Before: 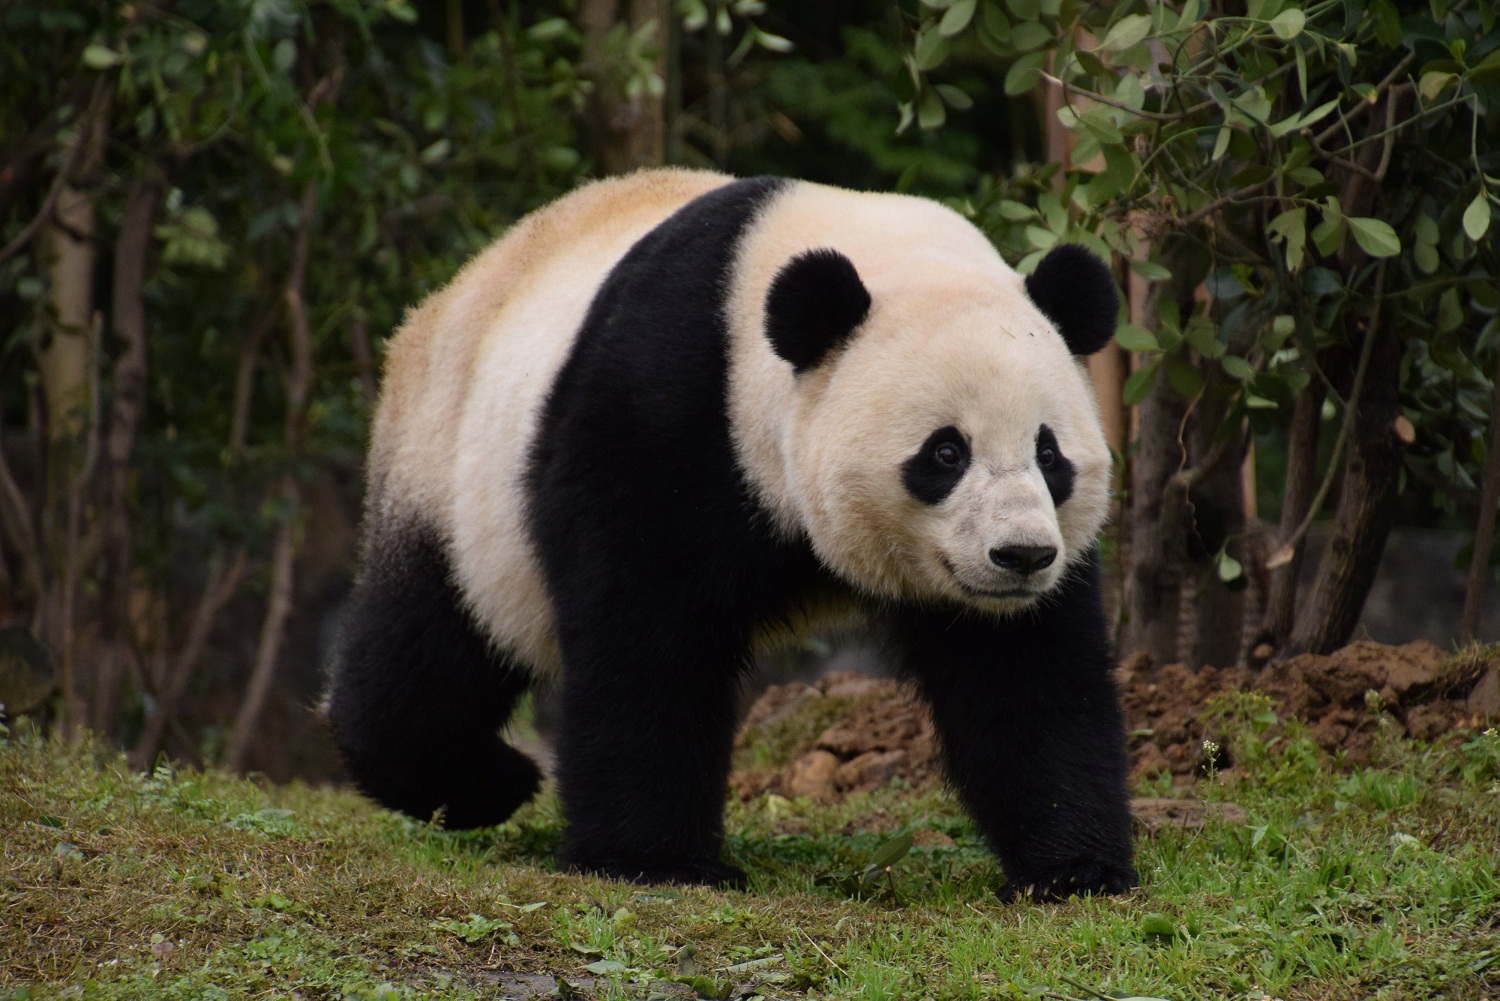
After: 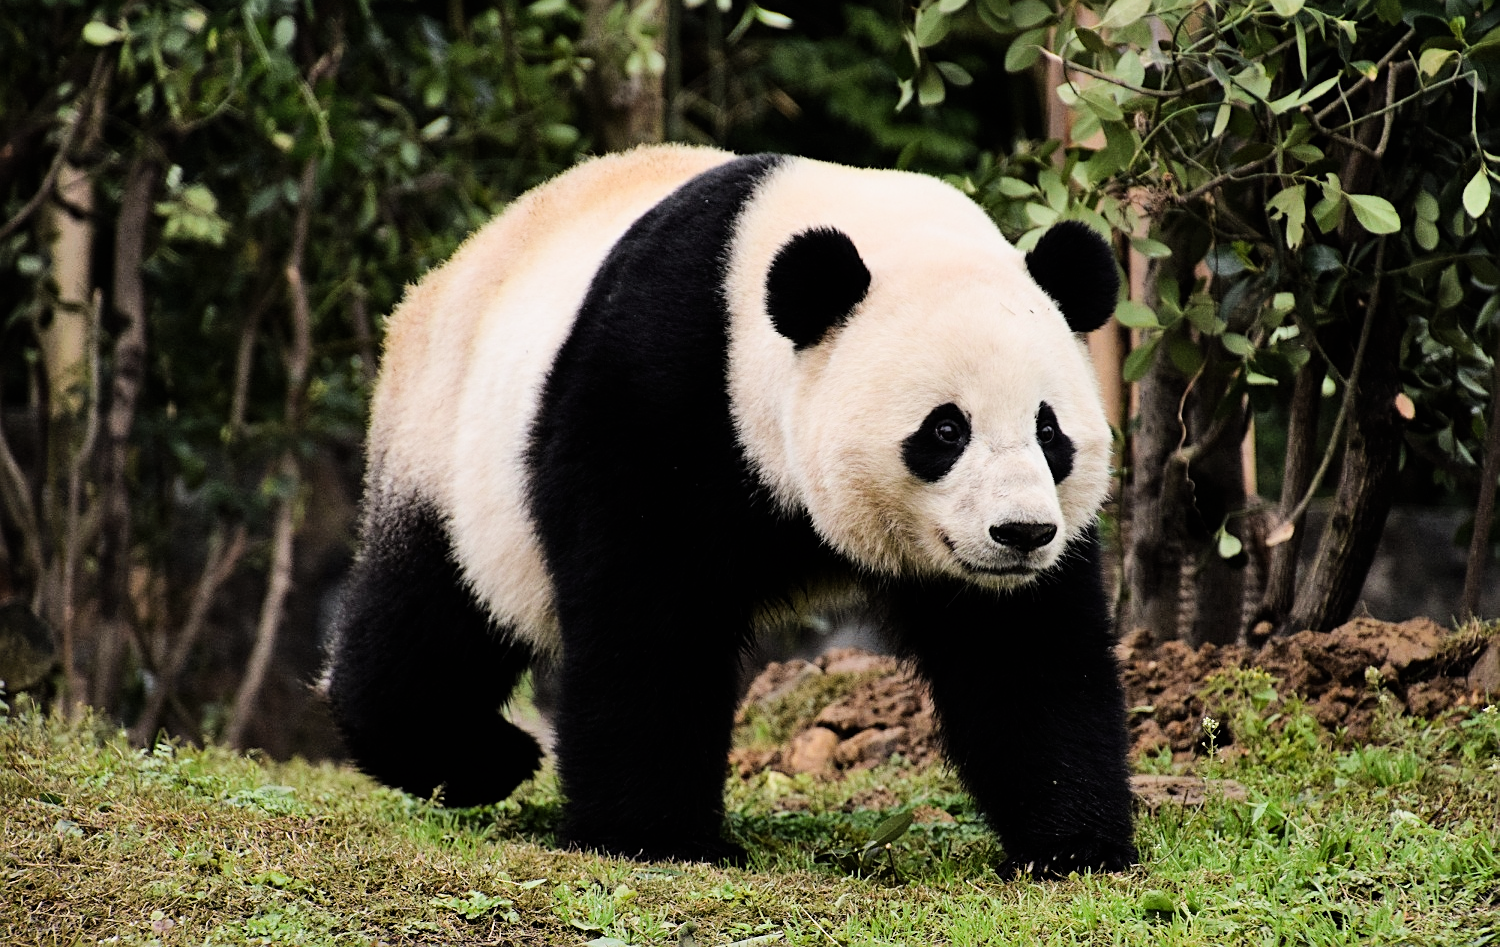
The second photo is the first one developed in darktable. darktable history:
filmic rgb: black relative exposure -7.65 EV, white relative exposure 4.56 EV, threshold 5.99 EV, hardness 3.61, iterations of high-quality reconstruction 0, enable highlight reconstruction true
exposure: black level correction 0, exposure 0.896 EV, compensate exposure bias true, compensate highlight preservation false
tone equalizer: -8 EV -0.762 EV, -7 EV -0.697 EV, -6 EV -0.629 EV, -5 EV -0.401 EV, -3 EV 0.392 EV, -2 EV 0.6 EV, -1 EV 0.693 EV, +0 EV 0.758 EV, edges refinement/feathering 500, mask exposure compensation -1.57 EV, preserve details no
shadows and highlights: shadows 37, highlights -27.71, soften with gaussian
sharpen: on, module defaults
crop and rotate: top 2.307%, bottom 3.03%
